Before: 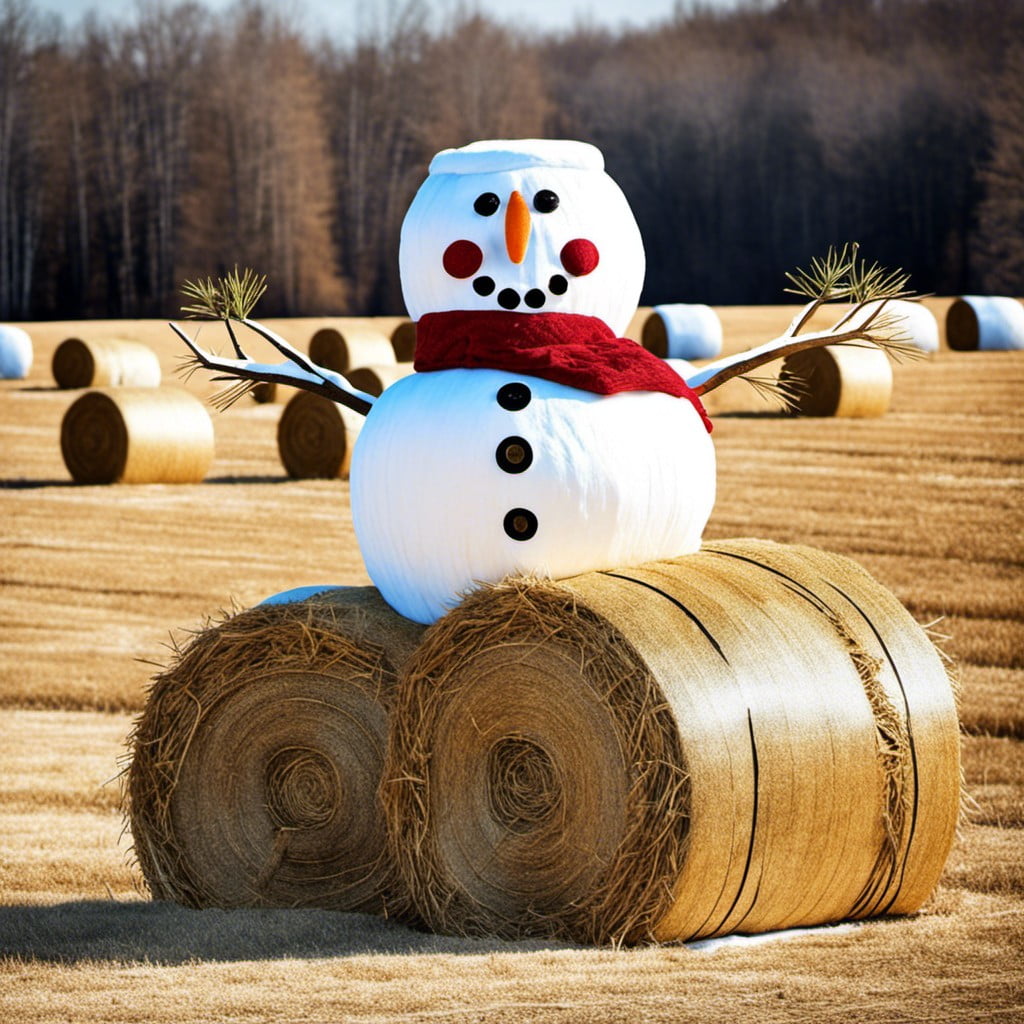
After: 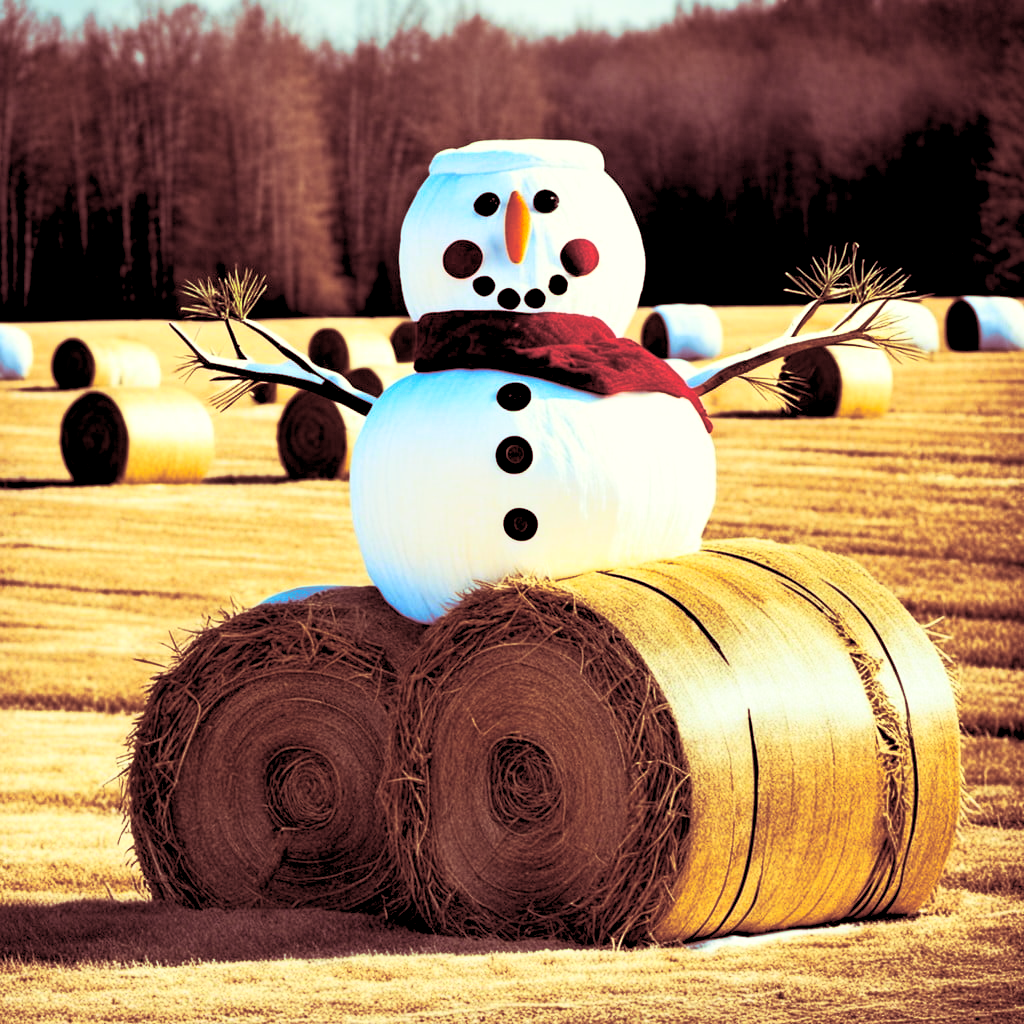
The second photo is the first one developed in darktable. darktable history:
contrast brightness saturation: saturation 0.1
base curve: curves: ch0 [(0, 0) (0.257, 0.25) (0.482, 0.586) (0.757, 0.871) (1, 1)]
color correction: highlights a* -5.94, highlights b* 11.19
split-toning: highlights › saturation 0, balance -61.83
rgb levels: levels [[0.013, 0.434, 0.89], [0, 0.5, 1], [0, 0.5, 1]]
